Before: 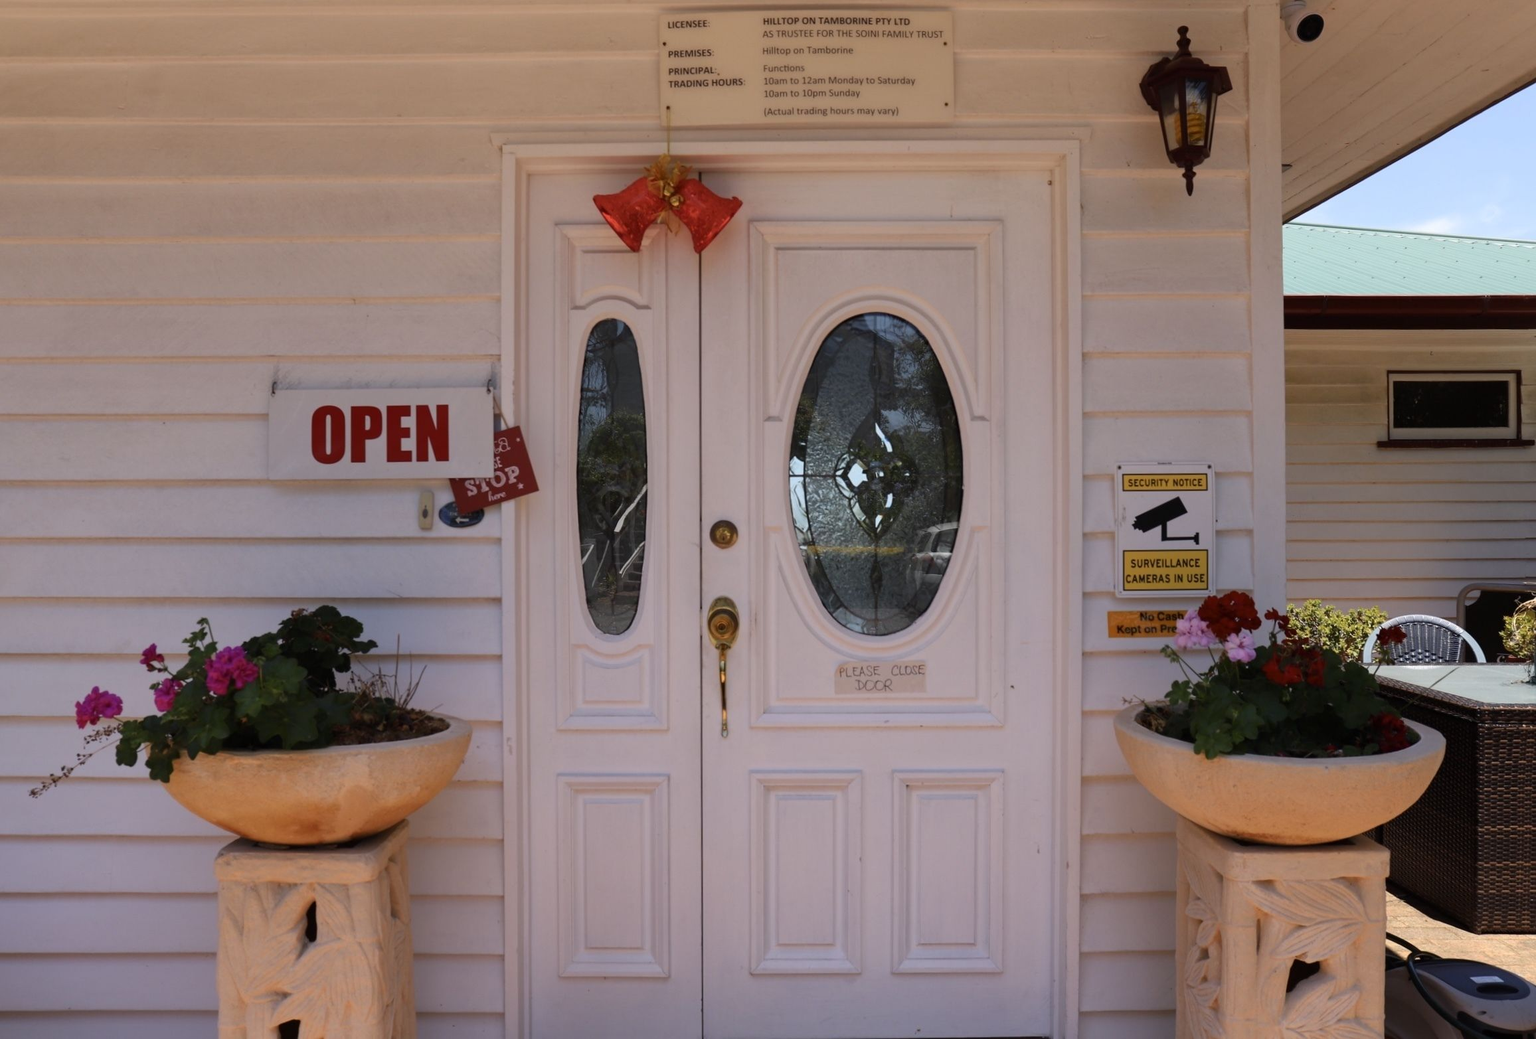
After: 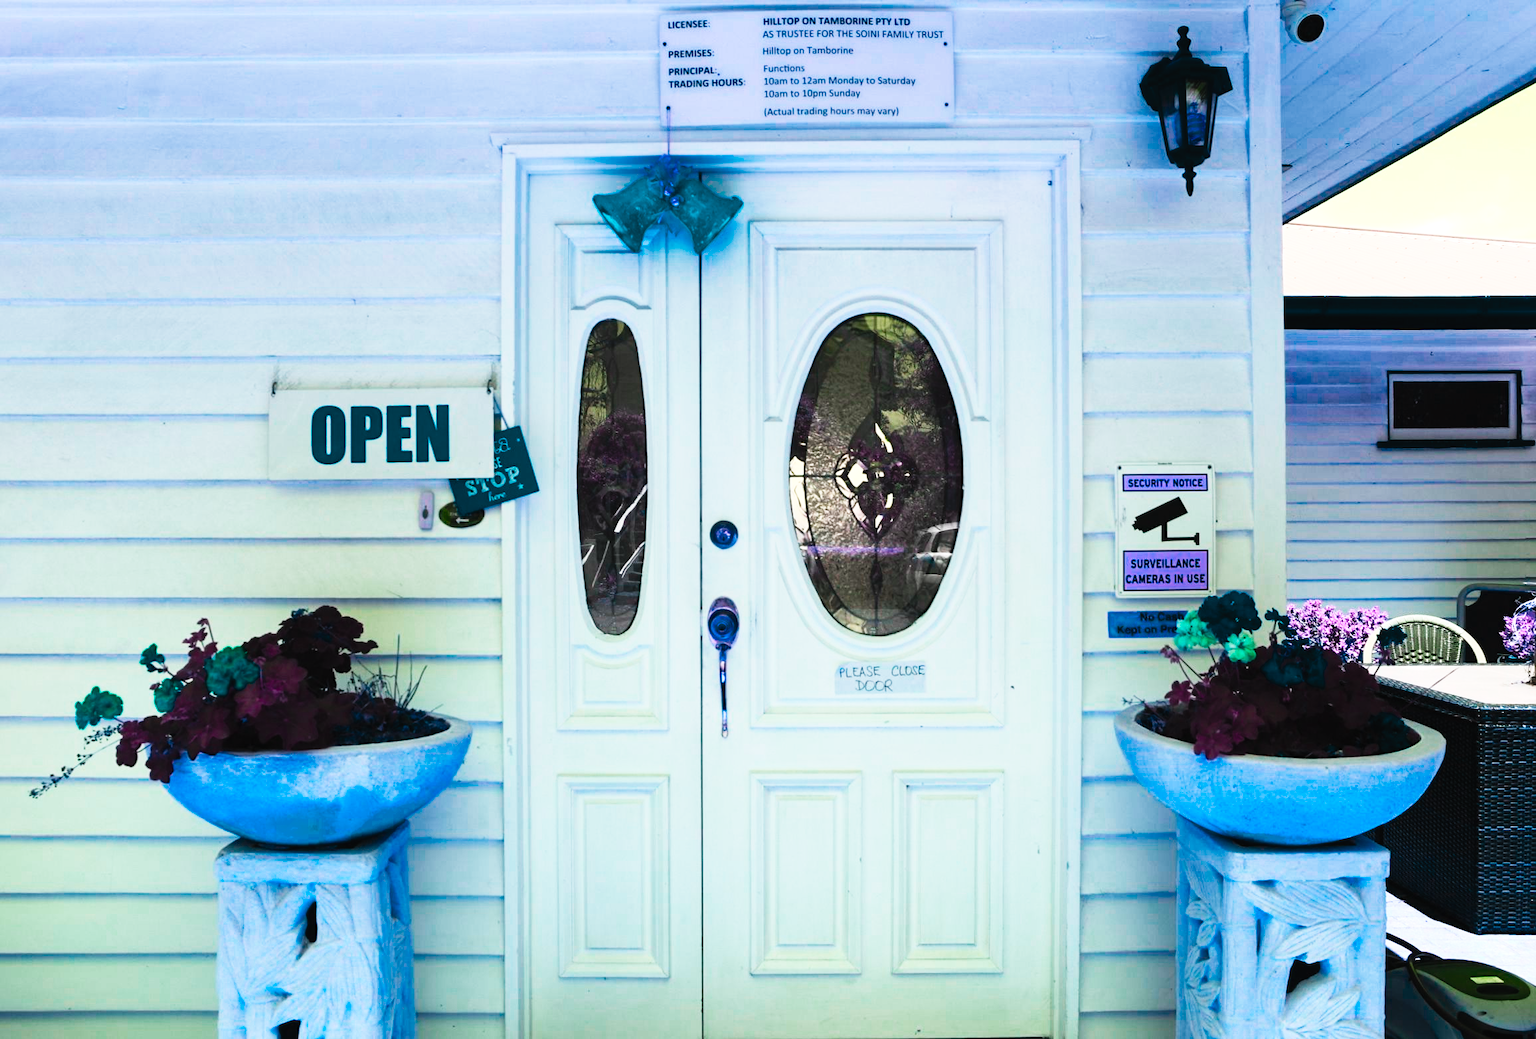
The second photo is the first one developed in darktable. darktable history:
color balance rgb: power › hue 309.91°, shadows fall-off 102.755%, linear chroma grading › global chroma 14.418%, perceptual saturation grading › global saturation 24.904%, hue shift -148.33°, mask middle-gray fulcrum 22.775%, contrast 35.085%, saturation formula JzAzBz (2021)
contrast brightness saturation: contrast 0.197, brightness 0.157, saturation 0.215
tone curve: curves: ch0 [(0, 0.017) (0.259, 0.344) (0.593, 0.778) (0.786, 0.931) (1, 0.999)]; ch1 [(0, 0) (0.405, 0.387) (0.442, 0.47) (0.492, 0.5) (0.511, 0.503) (0.548, 0.596) (0.7, 0.795) (1, 1)]; ch2 [(0, 0) (0.411, 0.433) (0.5, 0.504) (0.535, 0.581) (1, 1)], preserve colors none
